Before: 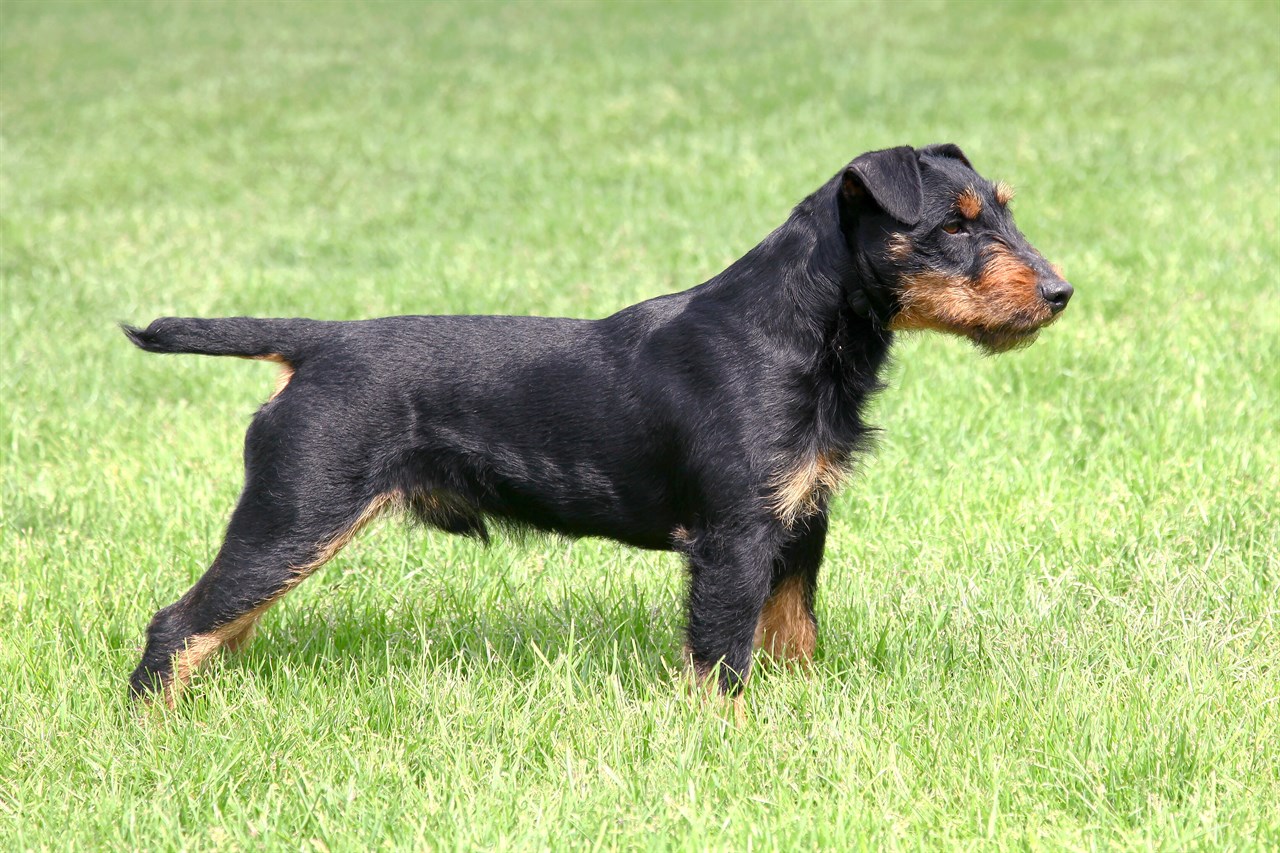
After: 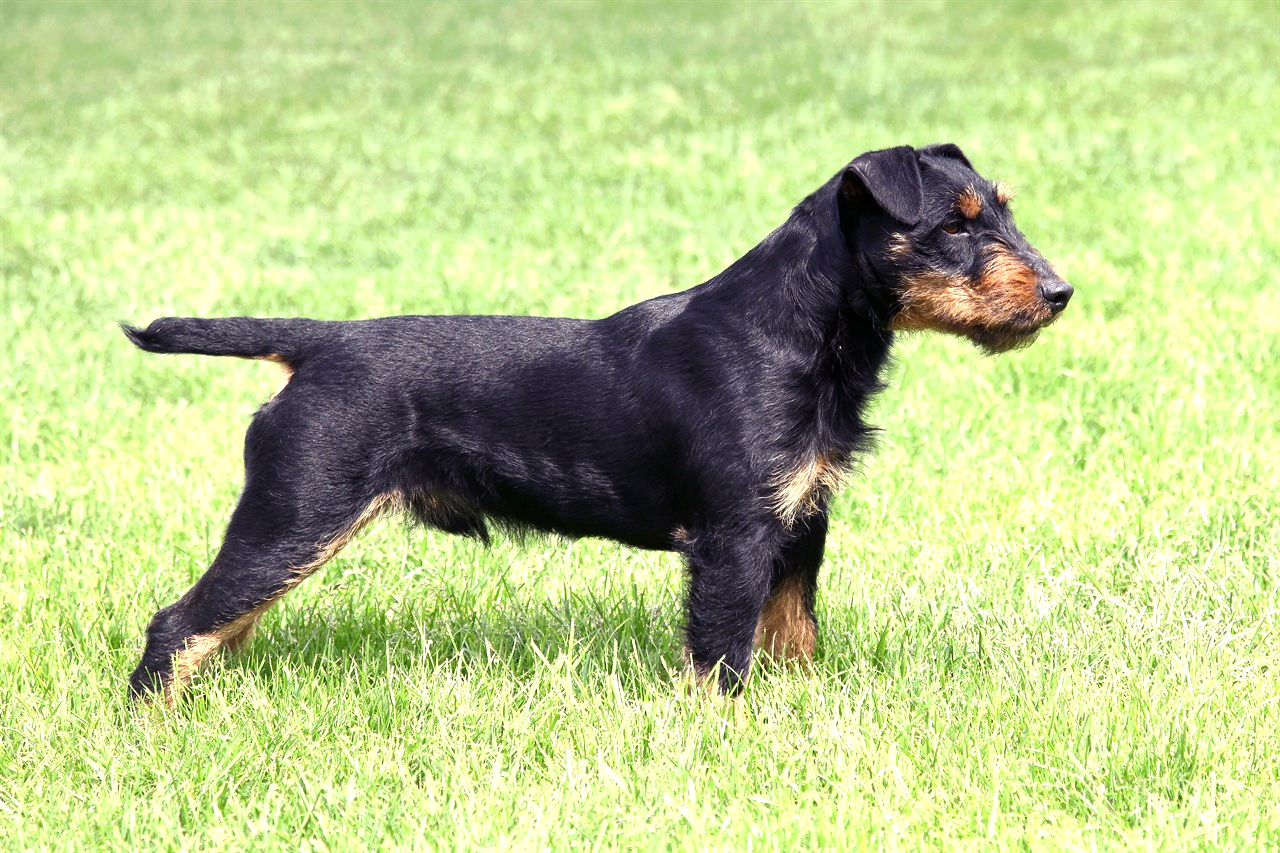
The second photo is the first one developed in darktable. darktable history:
color balance rgb: shadows lift › luminance -21.89%, shadows lift › chroma 8.642%, shadows lift › hue 282.24°, power › hue 329.13°, perceptual saturation grading › global saturation 0.368%, perceptual brilliance grading › global brilliance 14.538%, perceptual brilliance grading › shadows -34.15%, global vibrance 0.607%
